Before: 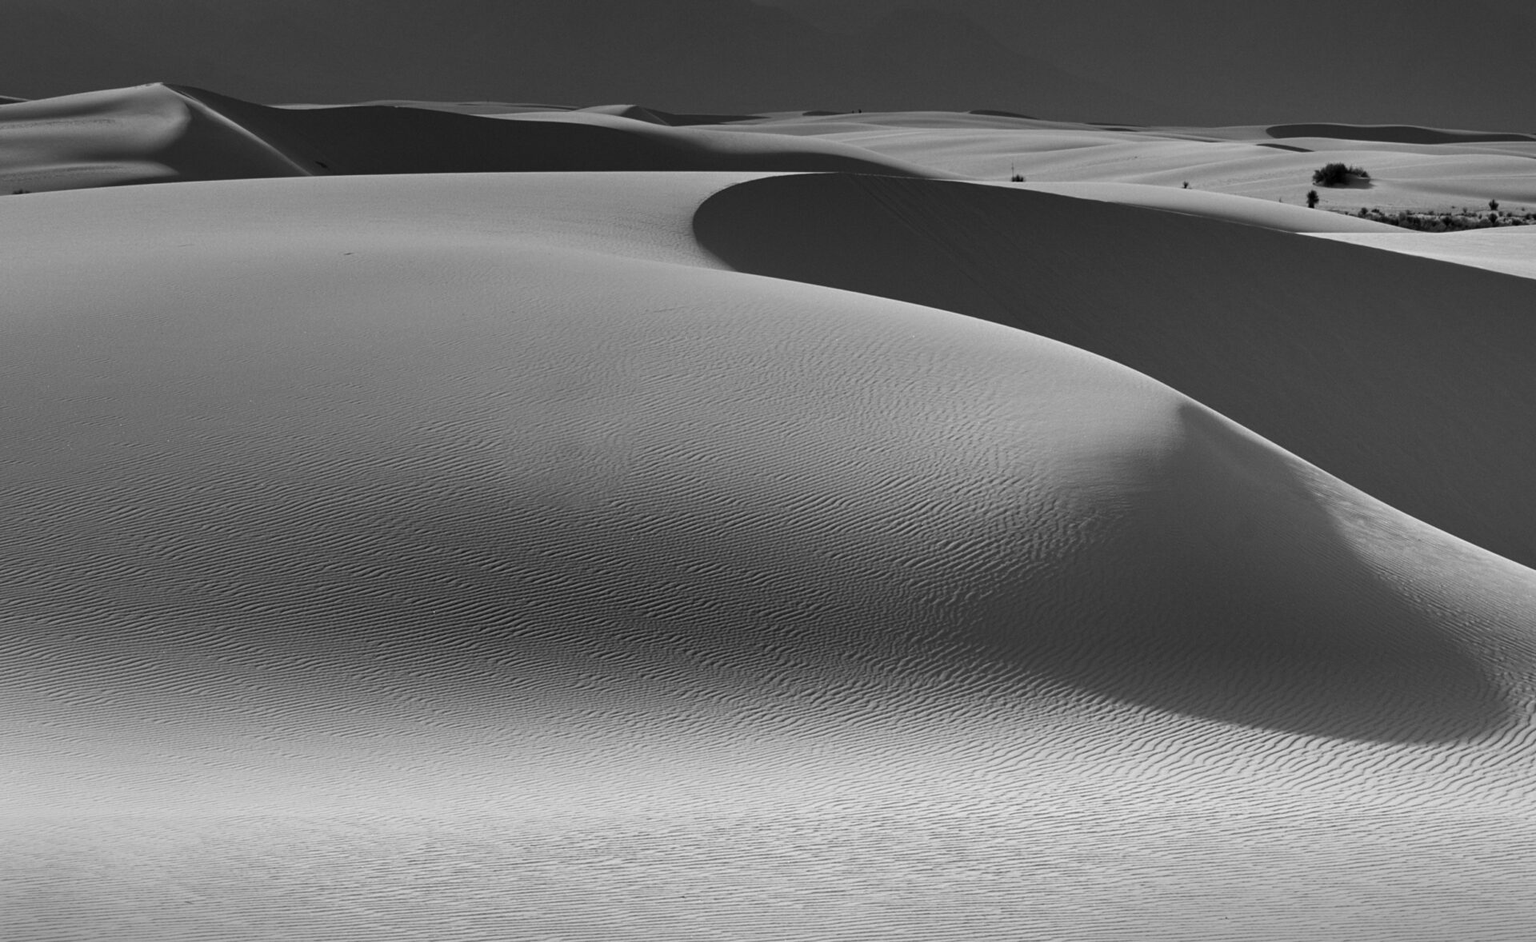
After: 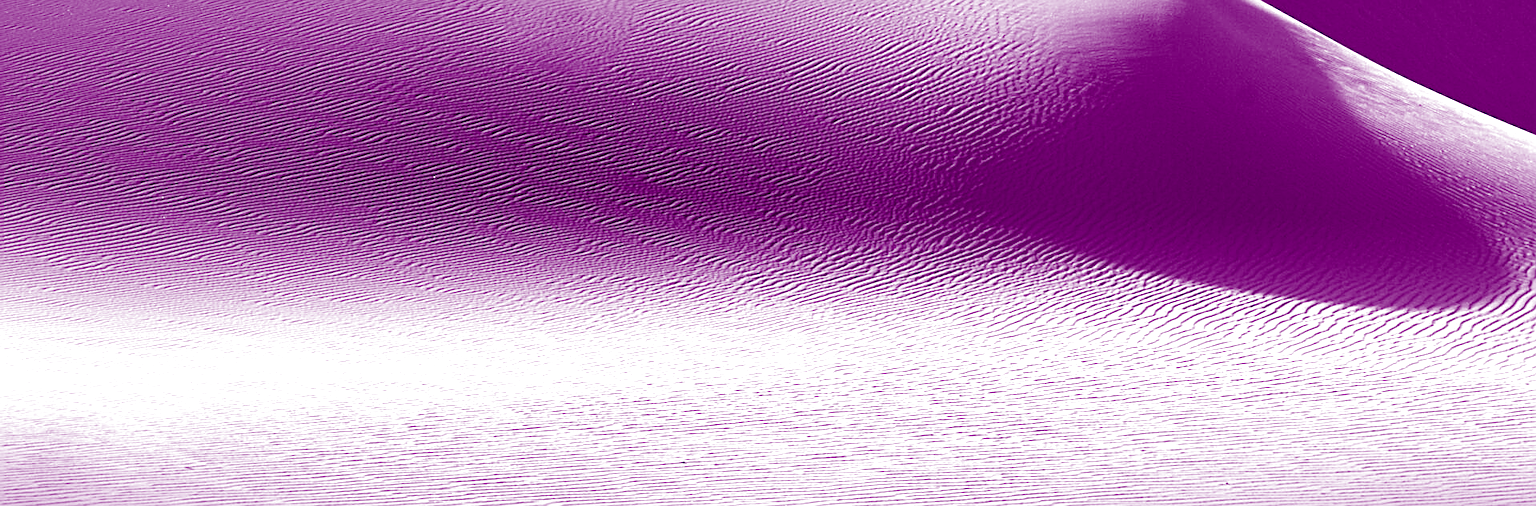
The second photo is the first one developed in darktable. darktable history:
crop and rotate: top 46.237%
sharpen: on, module defaults
exposure: black level correction 0, exposure 0.9 EV, compensate highlight preservation false
color balance: mode lift, gamma, gain (sRGB), lift [1, 1, 0.101, 1]
